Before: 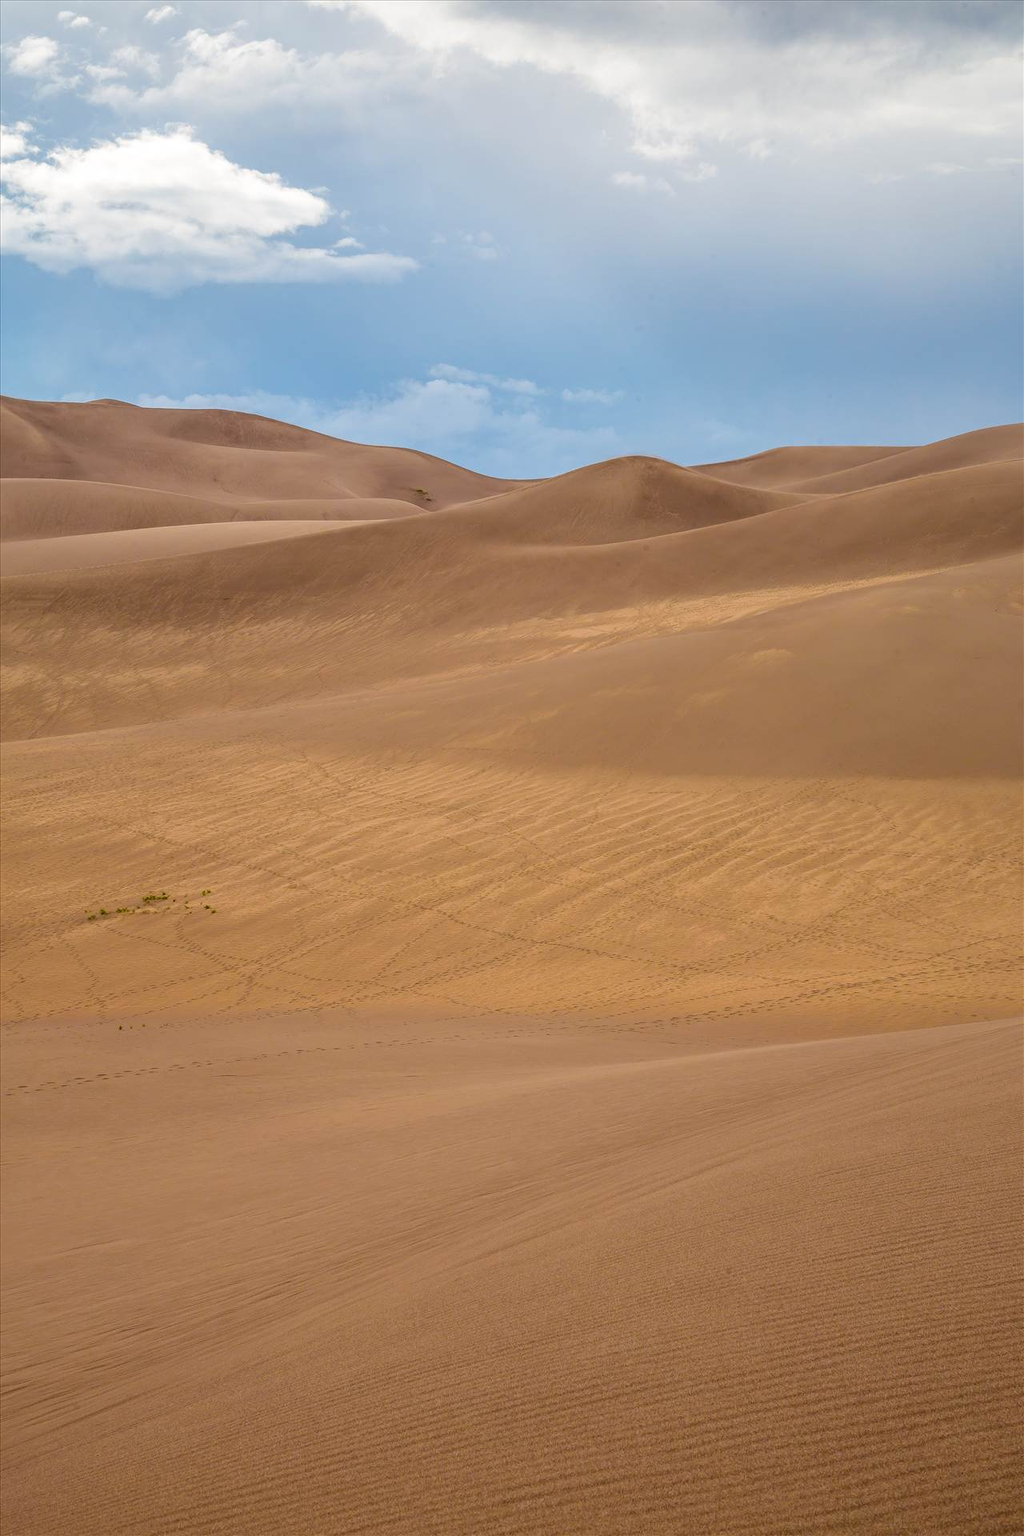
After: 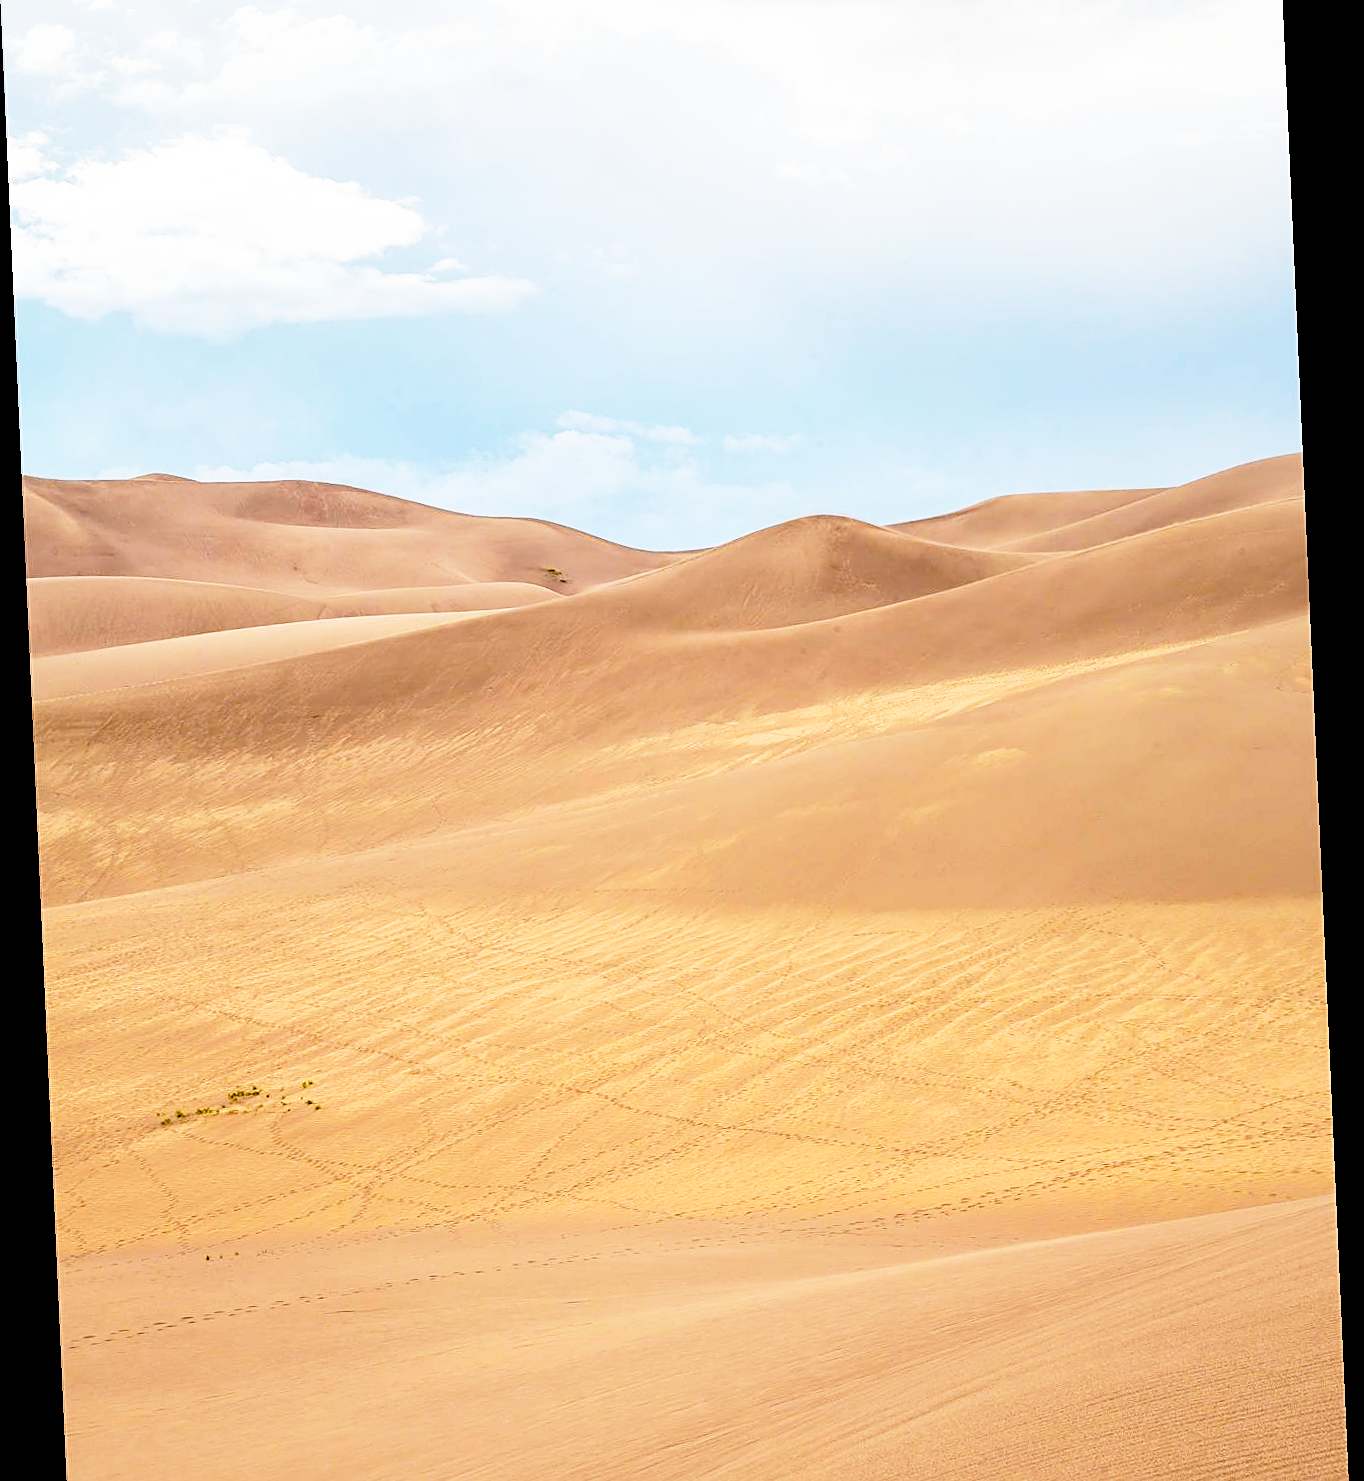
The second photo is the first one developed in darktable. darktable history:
crop: top 3.857%, bottom 21.132%
base curve: curves: ch0 [(0, 0) (0.012, 0.01) (0.073, 0.168) (0.31, 0.711) (0.645, 0.957) (1, 1)], preserve colors none
rotate and perspective: rotation -2.56°, automatic cropping off
sharpen: on, module defaults
